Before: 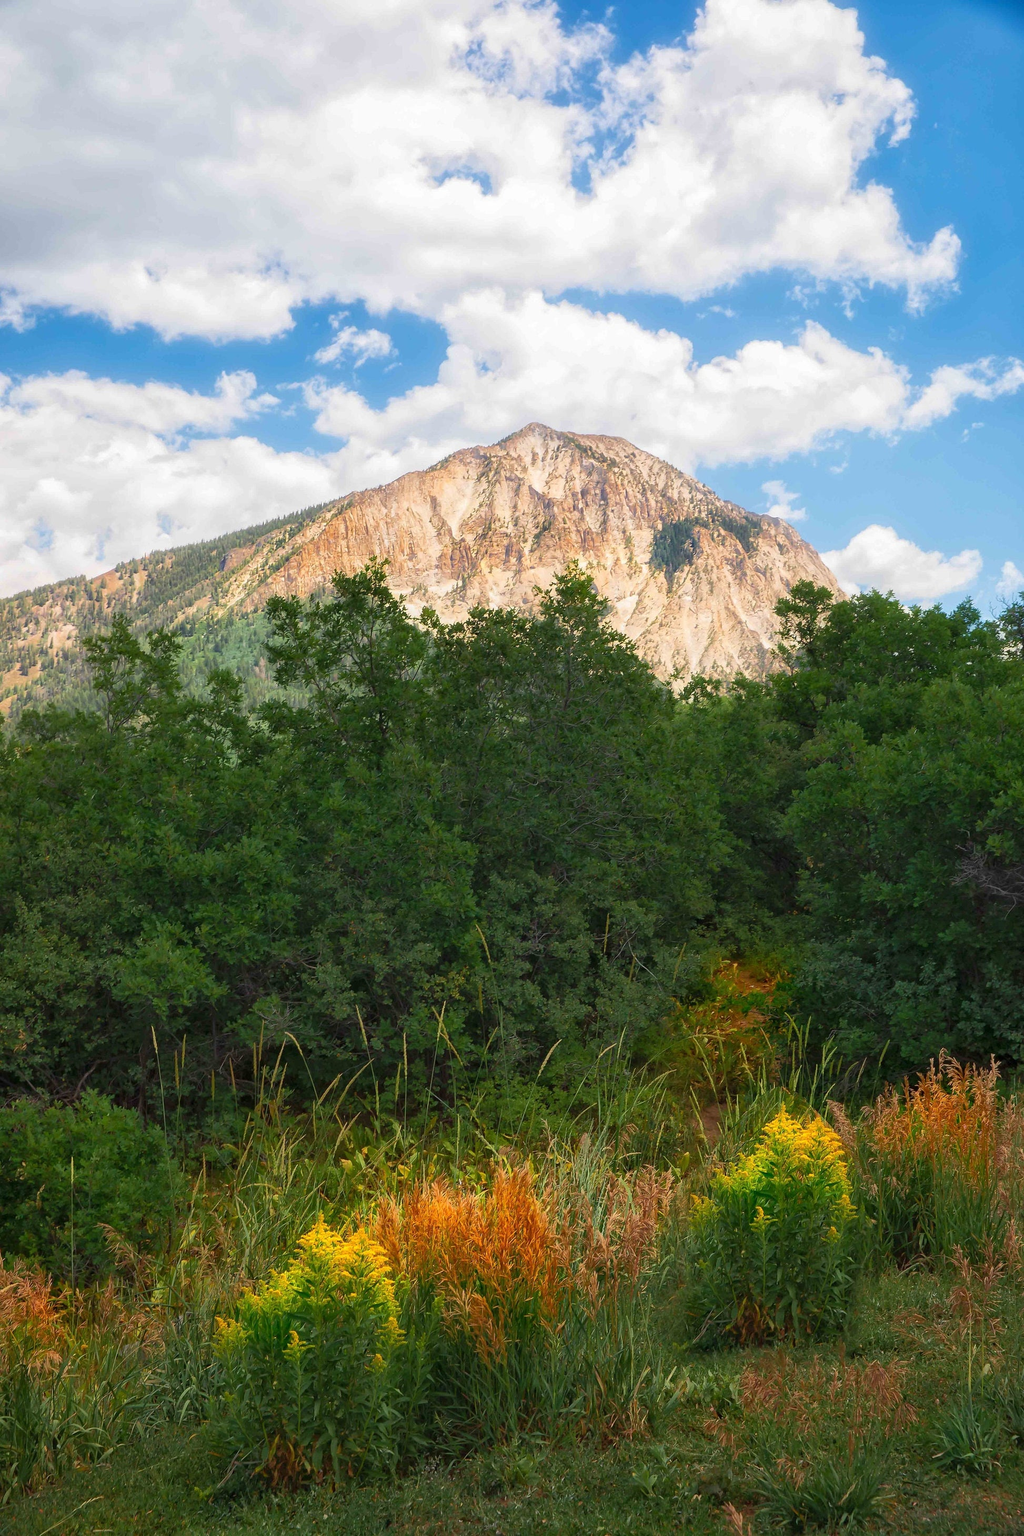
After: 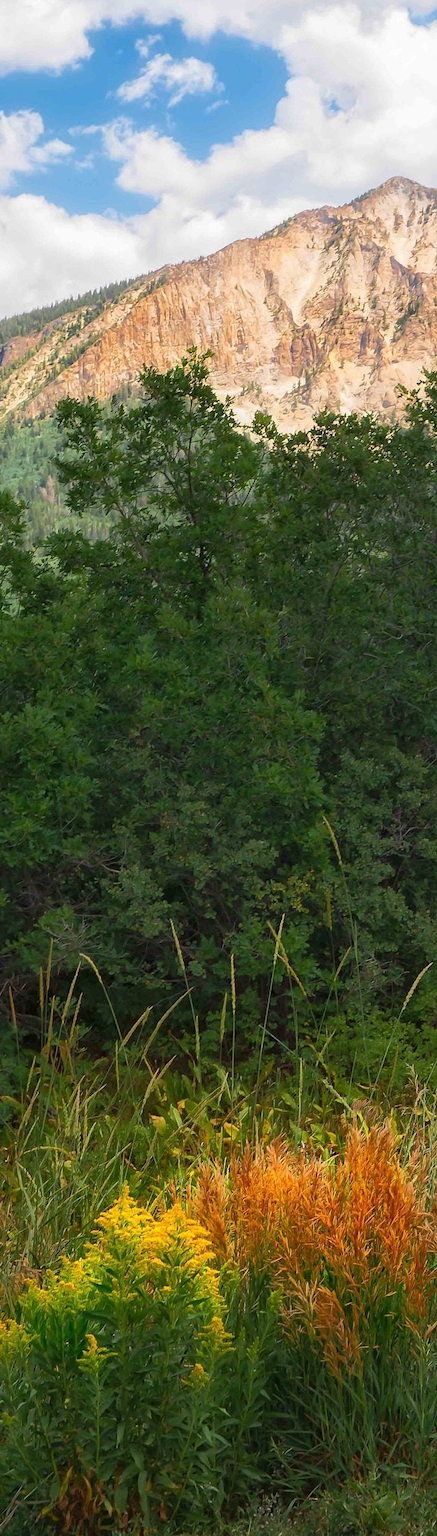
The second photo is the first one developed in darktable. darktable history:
white balance: emerald 1
crop and rotate: left 21.77%, top 18.528%, right 44.676%, bottom 2.997%
